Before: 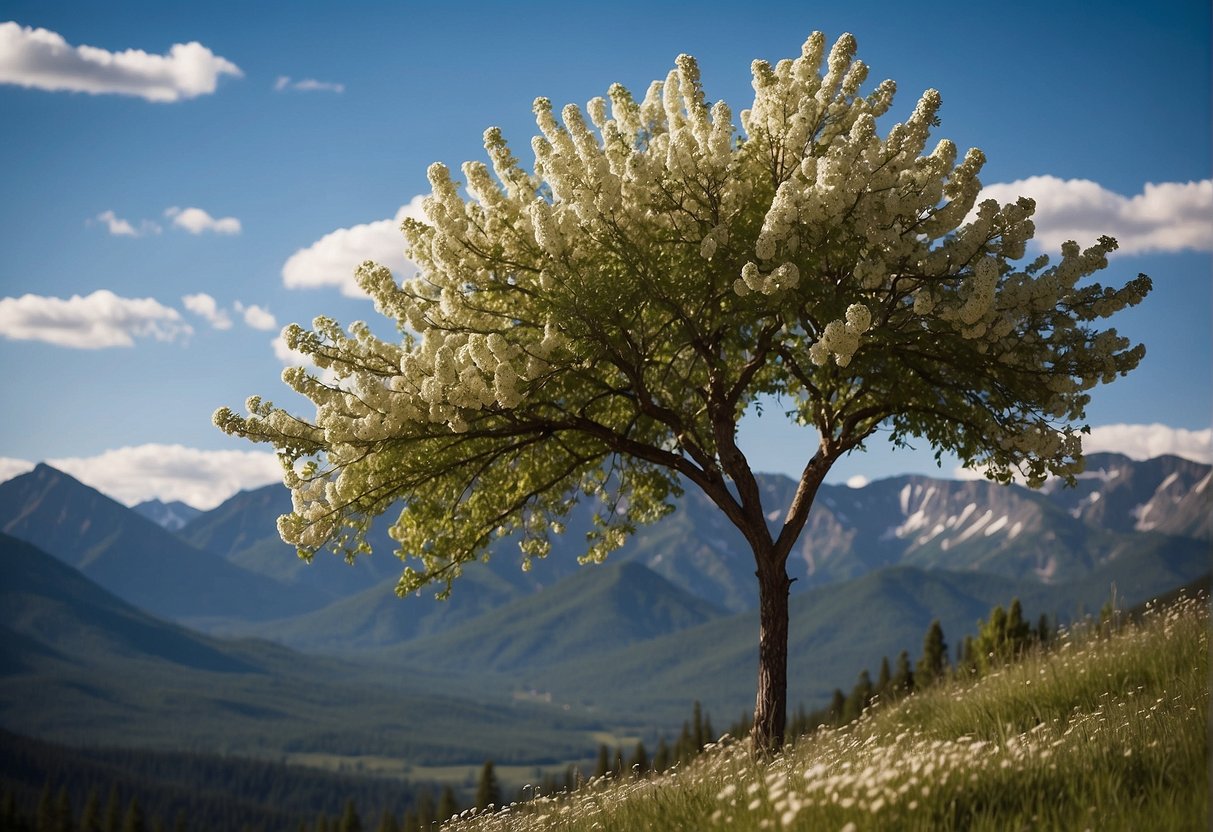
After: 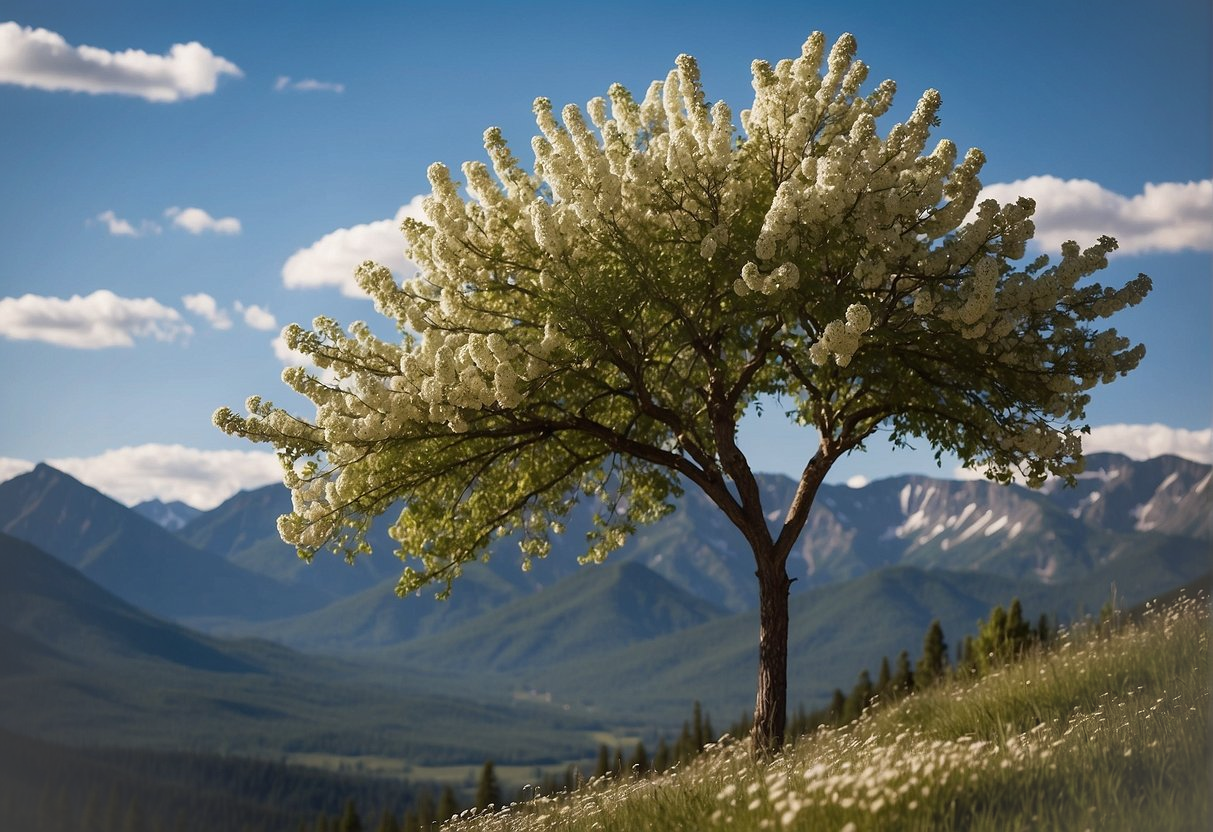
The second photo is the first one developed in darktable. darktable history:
vignetting: fall-off radius 61.03%, brightness 0.066, saturation 0.003
